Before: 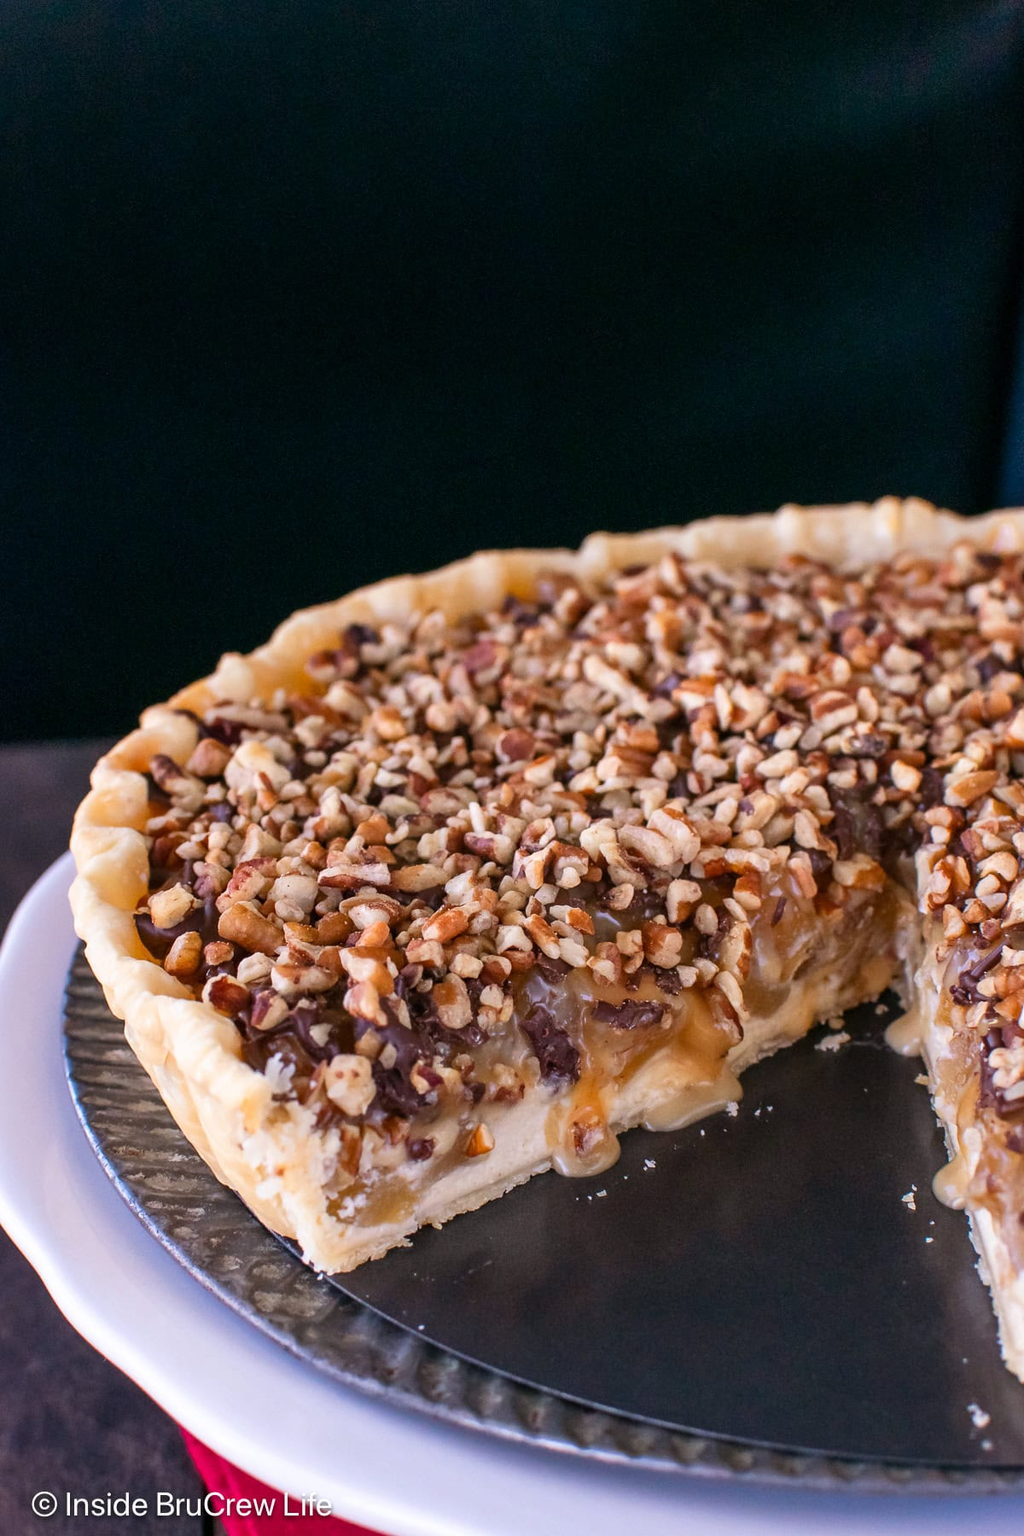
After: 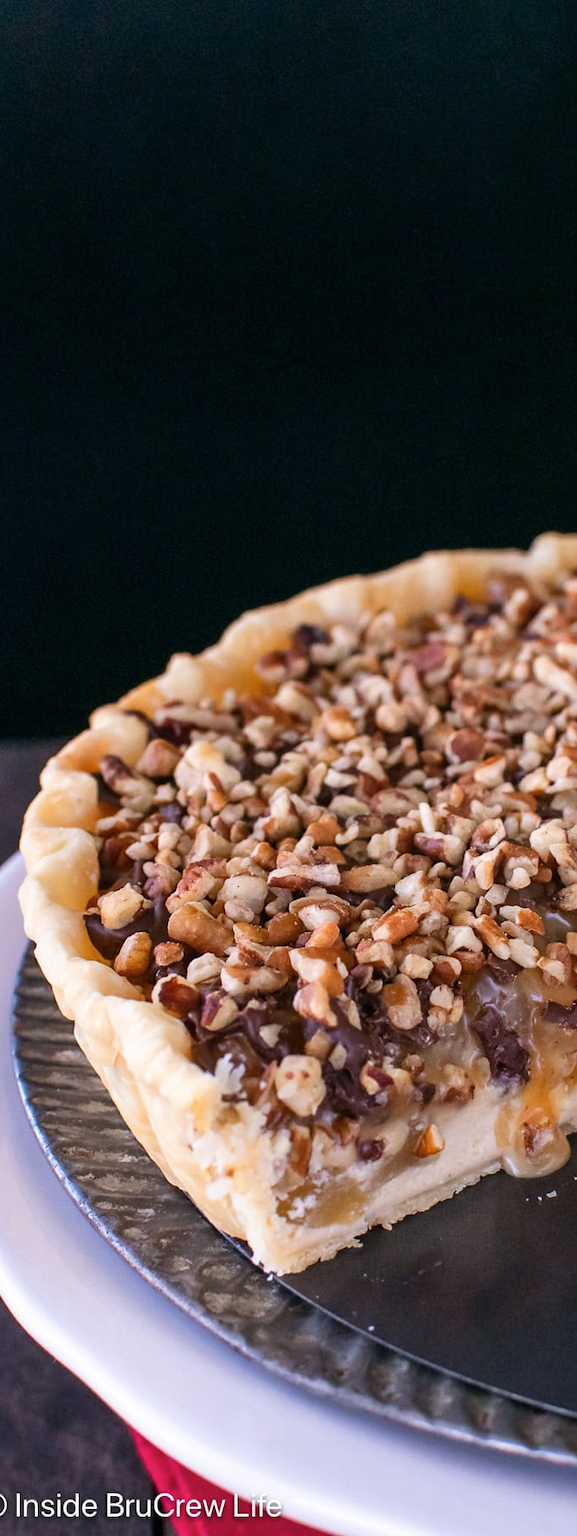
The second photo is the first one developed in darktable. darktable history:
contrast brightness saturation: contrast 0.007, saturation -0.06
crop: left 4.939%, right 38.653%
